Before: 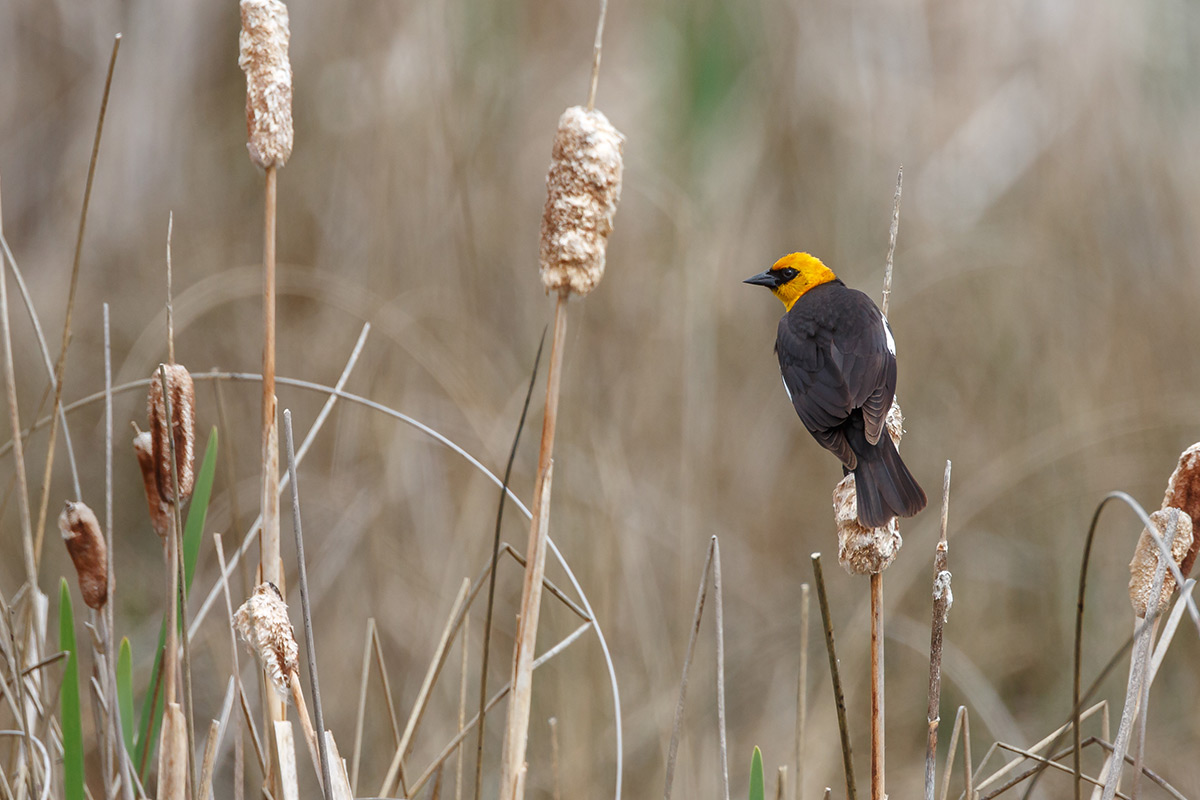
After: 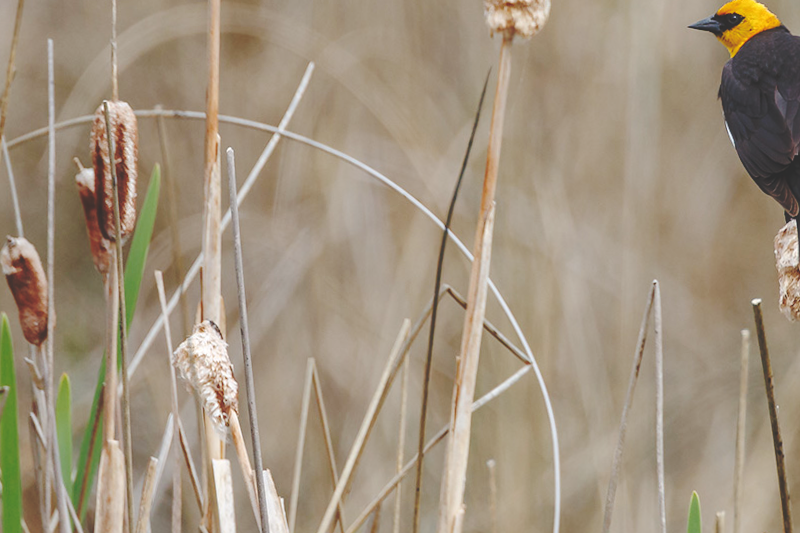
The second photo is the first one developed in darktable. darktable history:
crop and rotate: angle -0.82°, left 3.85%, top 31.828%, right 27.992%
base curve: curves: ch0 [(0, 0.024) (0.055, 0.065) (0.121, 0.166) (0.236, 0.319) (0.693, 0.726) (1, 1)], preserve colors none
